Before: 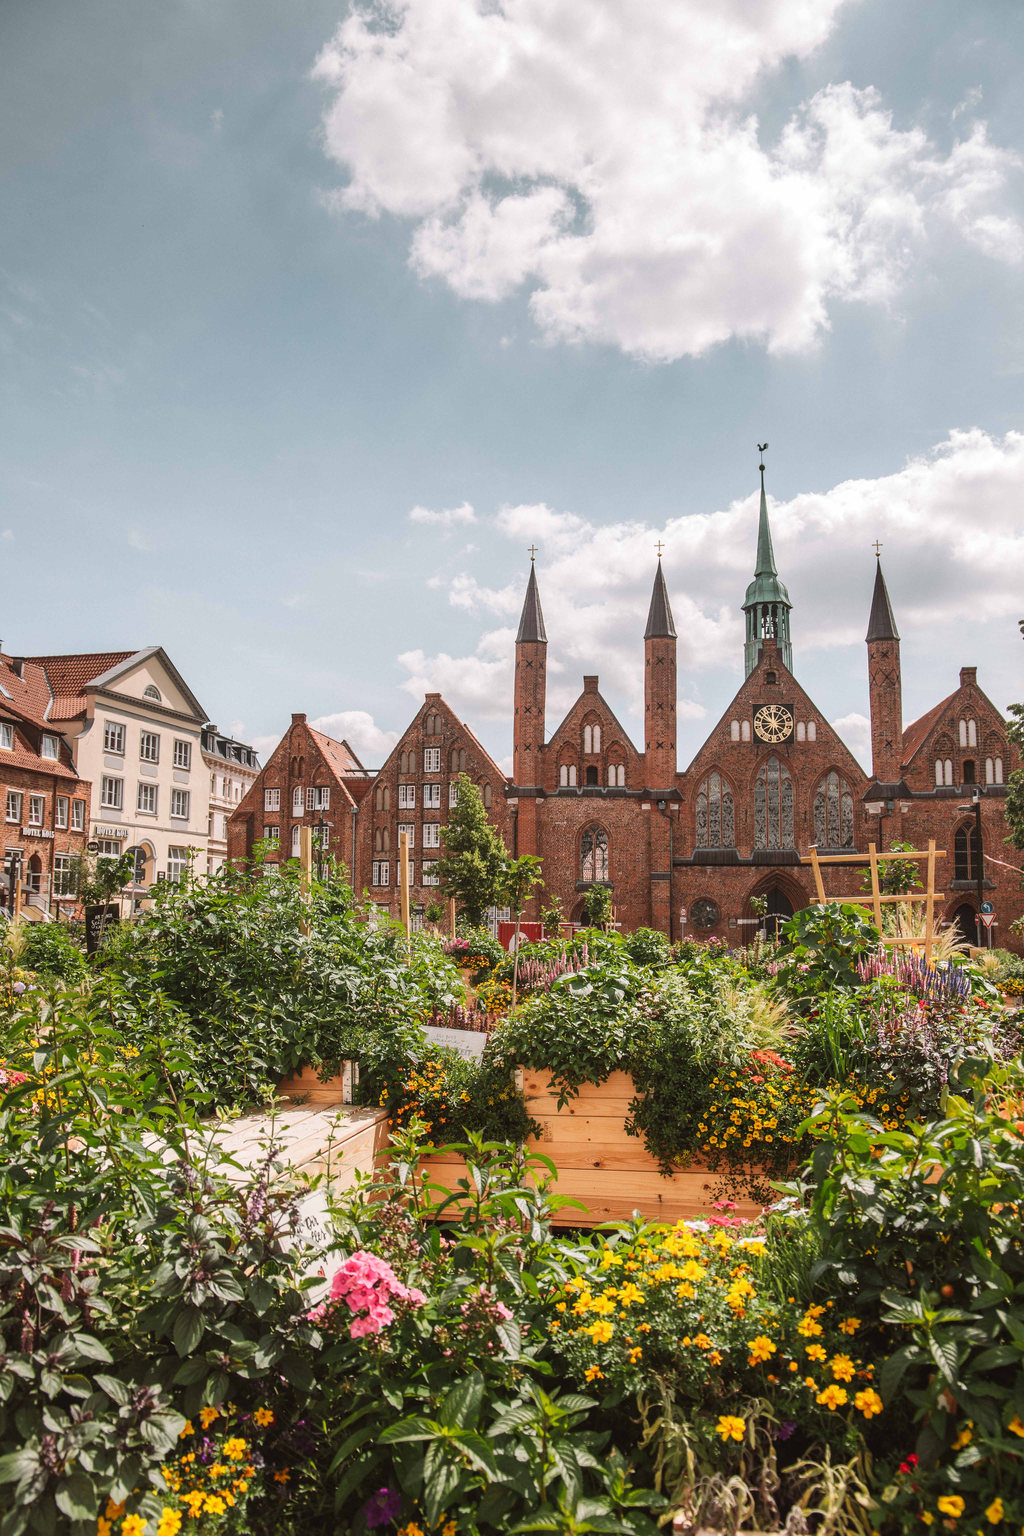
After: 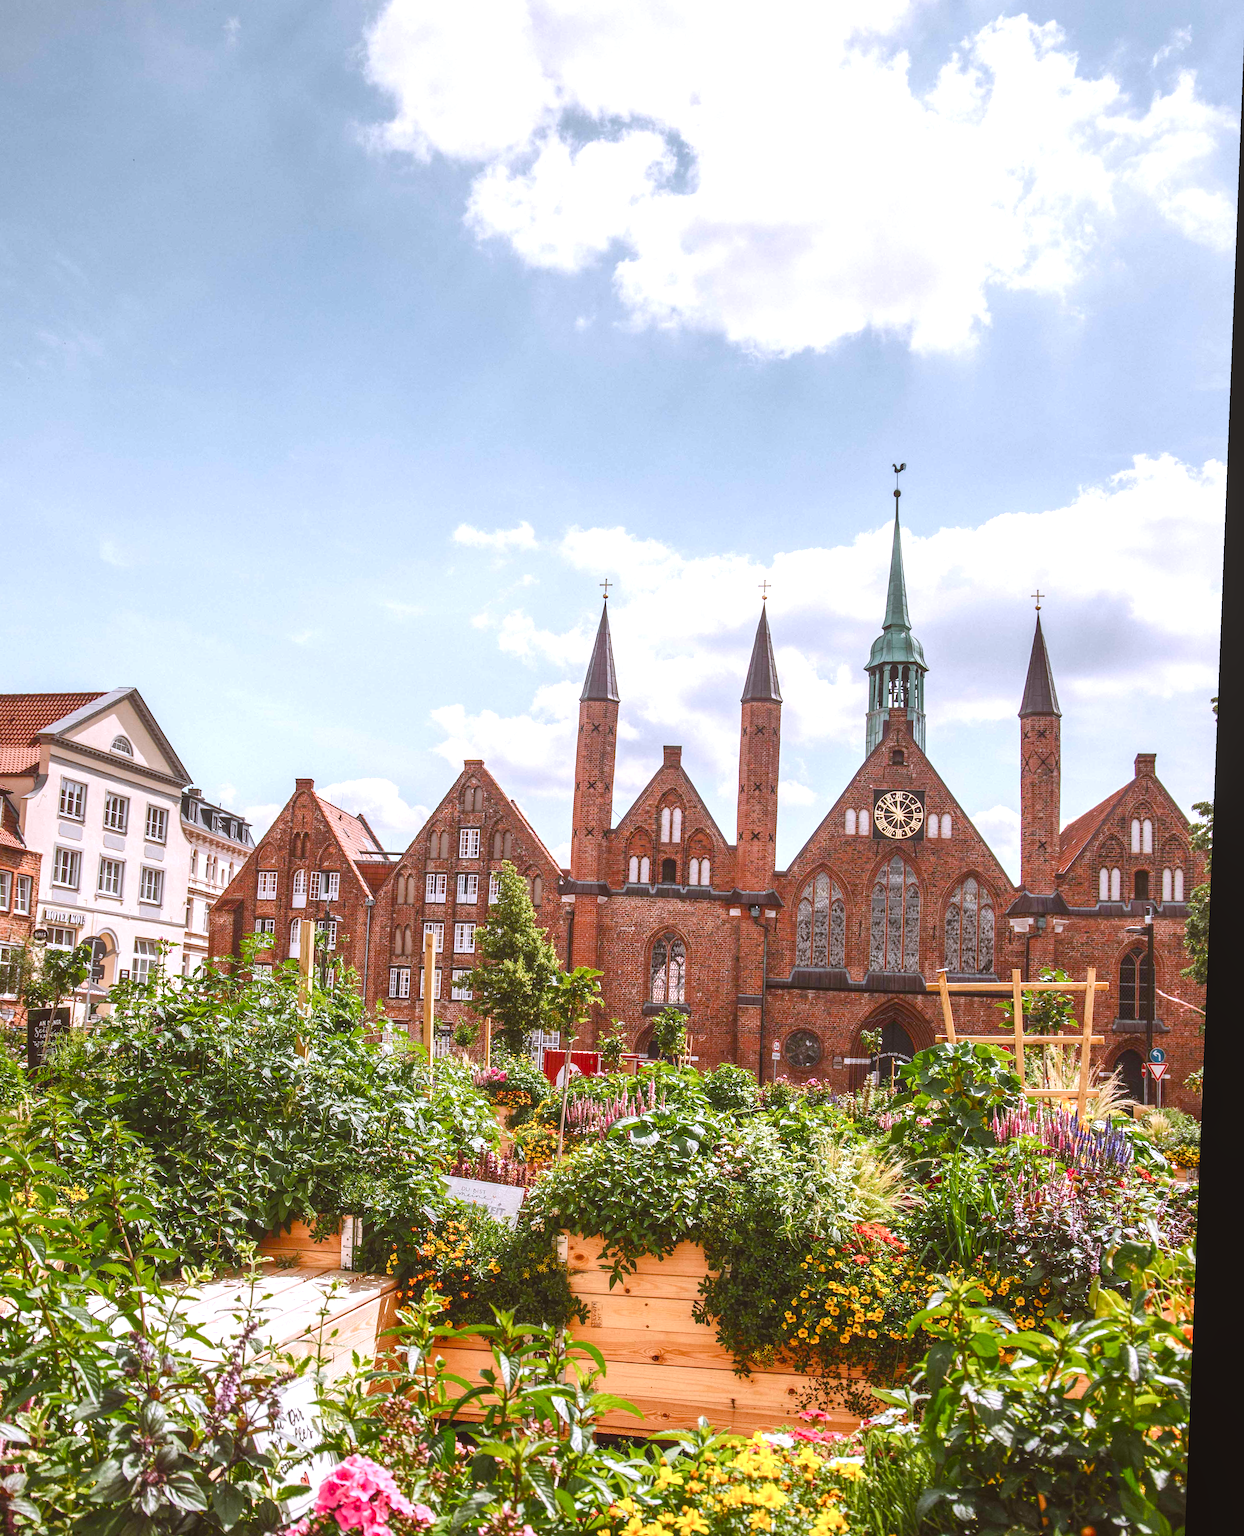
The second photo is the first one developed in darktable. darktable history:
exposure: black level correction -0.003, exposure 0.04 EV, compensate highlight preservation false
local contrast: detail 110%
color correction: highlights a* -2.73, highlights b* -2.09, shadows a* 2.41, shadows b* 2.73
crop: left 8.155%, top 6.611%, bottom 15.385%
white balance: red 1.004, blue 1.096
color balance rgb: perceptual saturation grading › global saturation 25%, perceptual saturation grading › highlights -50%, perceptual saturation grading › shadows 30%, perceptual brilliance grading › global brilliance 12%, global vibrance 20%
rotate and perspective: rotation 2.27°, automatic cropping off
